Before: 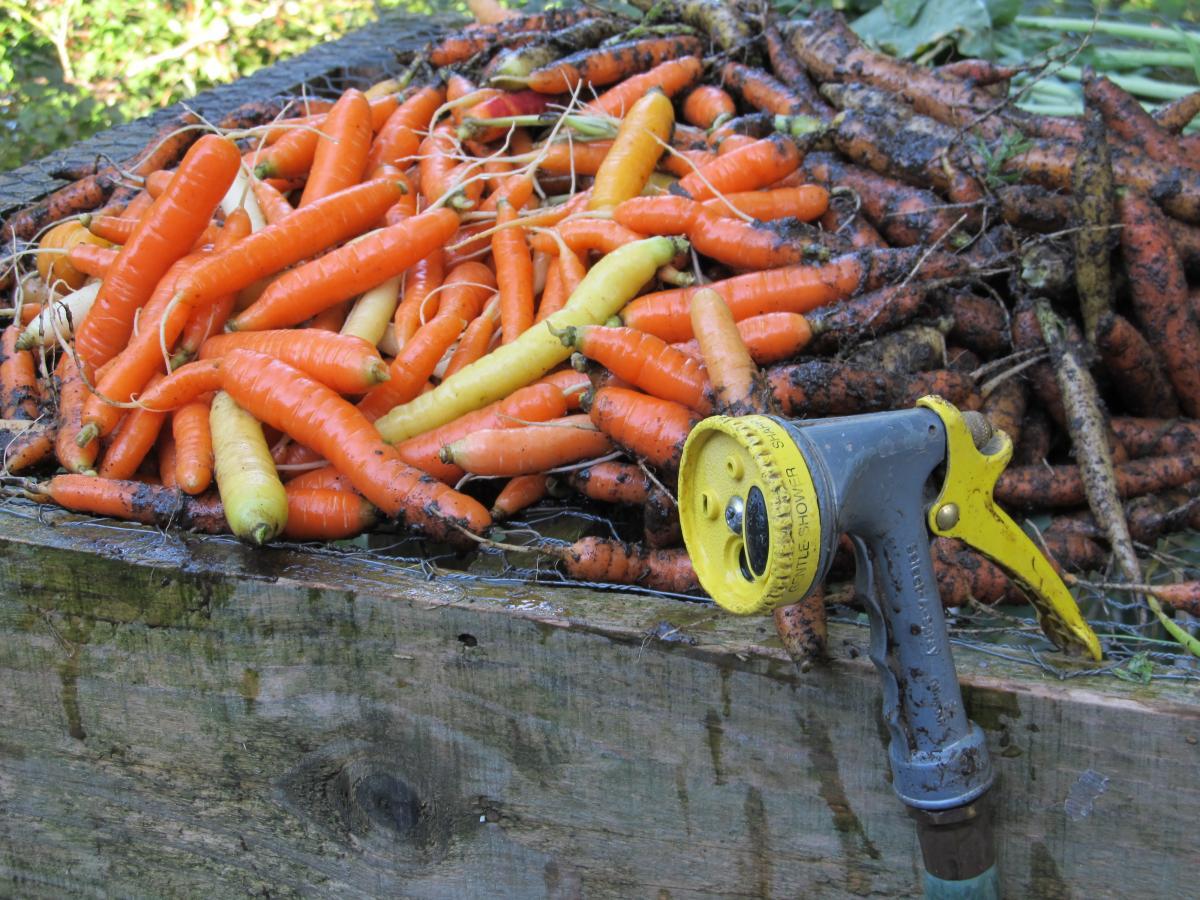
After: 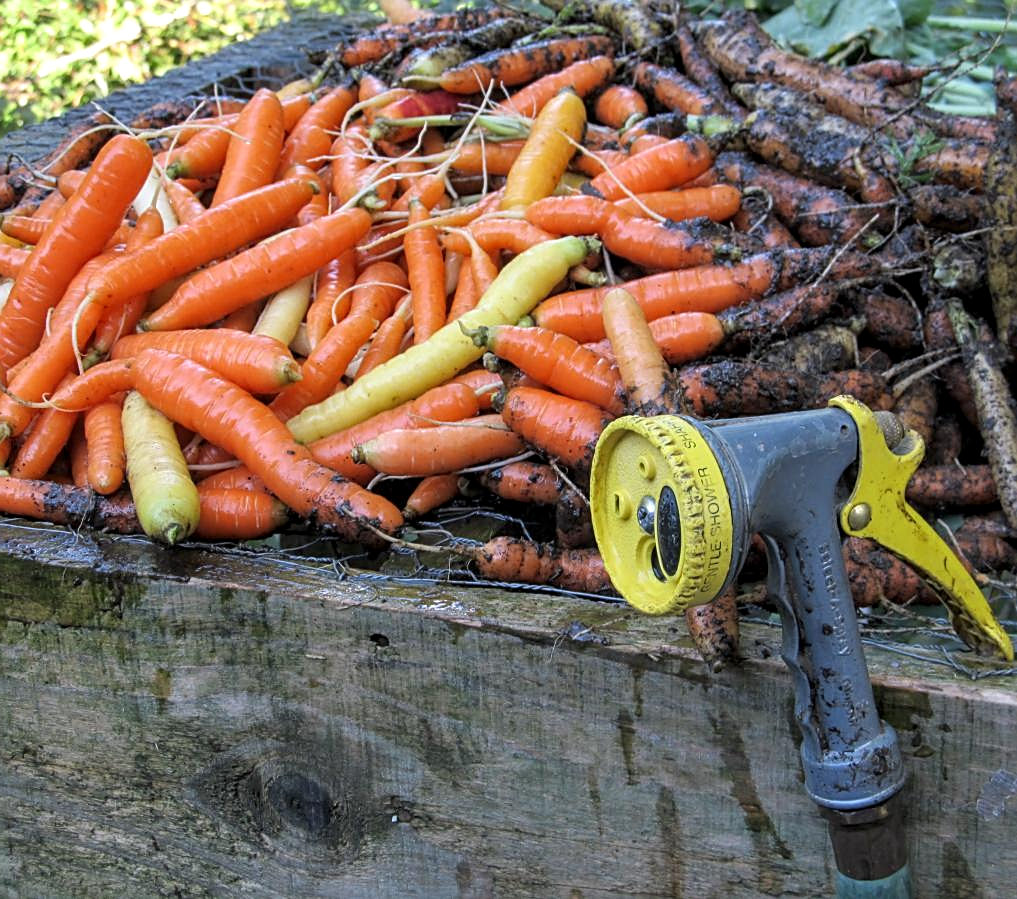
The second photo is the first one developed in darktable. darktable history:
local contrast: detail 130%
sharpen: on, module defaults
crop: left 7.399%, right 7.799%
